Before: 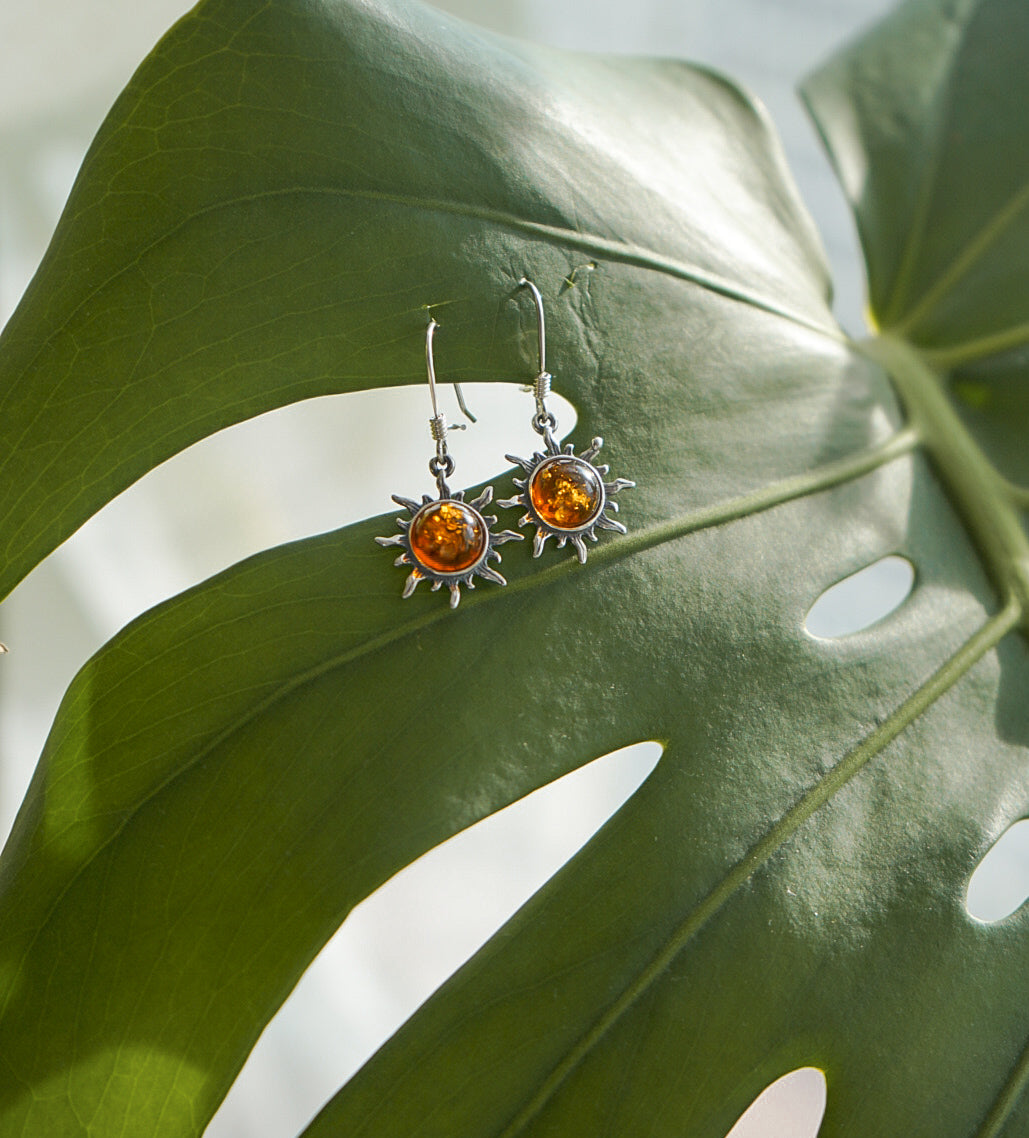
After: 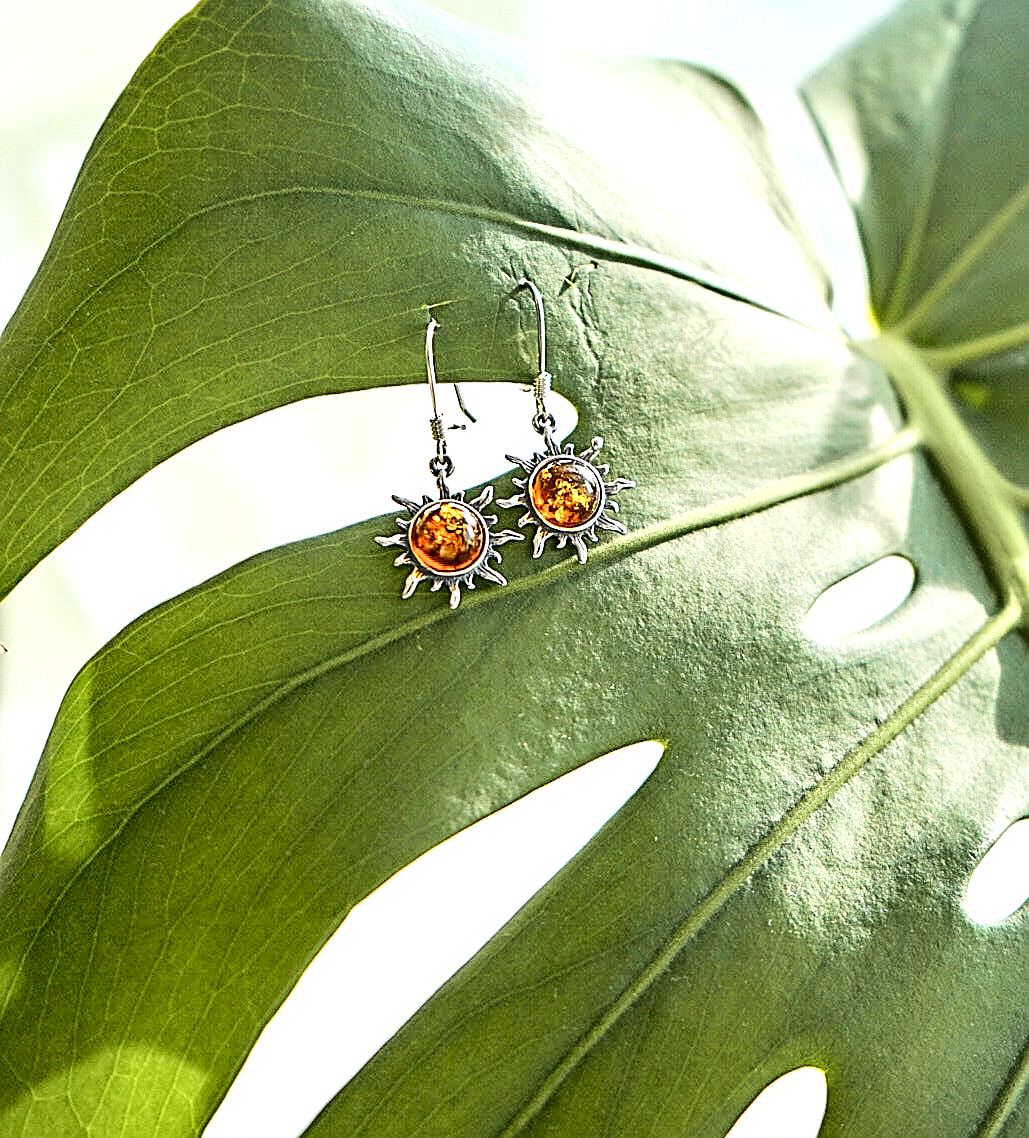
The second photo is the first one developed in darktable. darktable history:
contrast equalizer: octaves 7, y [[0.5, 0.542, 0.583, 0.625, 0.667, 0.708], [0.5 ×6], [0.5 ×6], [0 ×6], [0 ×6]]
base curve: curves: ch0 [(0, 0) (0.028, 0.03) (0.121, 0.232) (0.46, 0.748) (0.859, 0.968) (1, 1)]
sharpen: on, module defaults
levels: levels [0, 0.435, 0.917]
